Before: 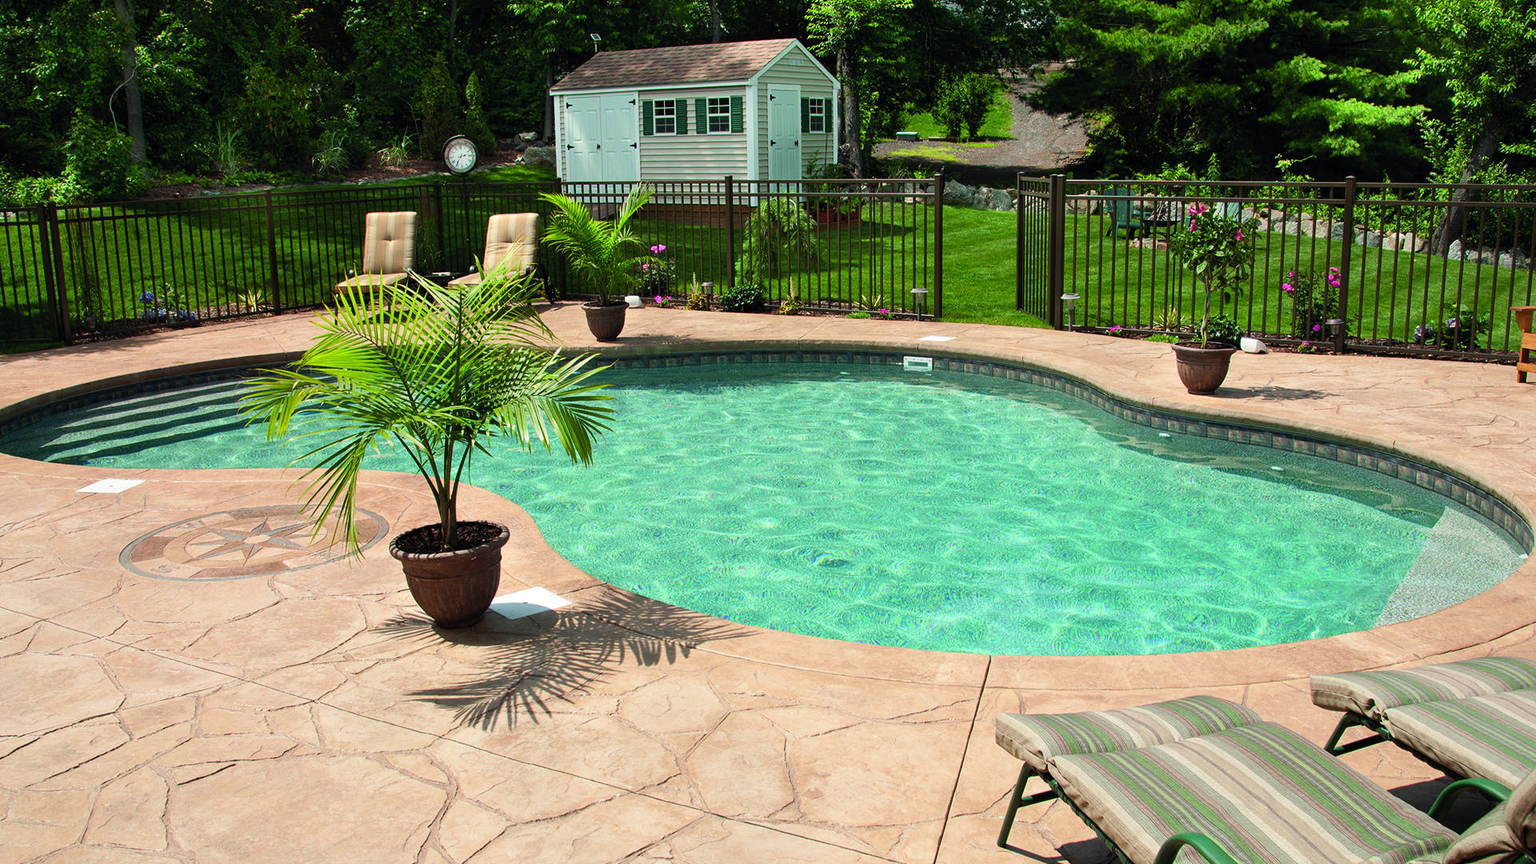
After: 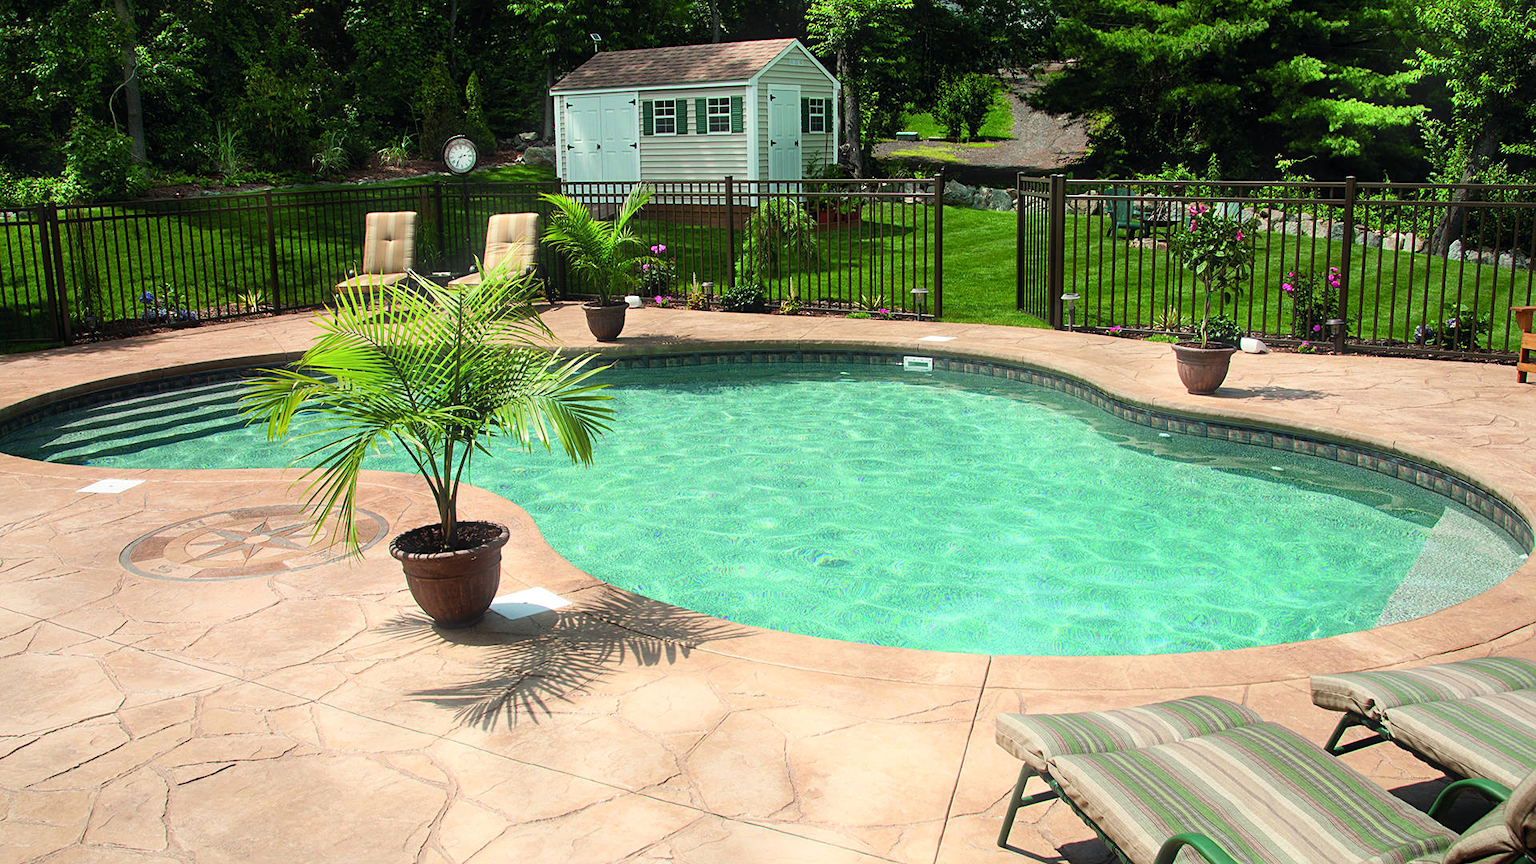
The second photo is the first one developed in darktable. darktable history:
sharpen: amount 0.2
bloom: size 5%, threshold 95%, strength 15%
